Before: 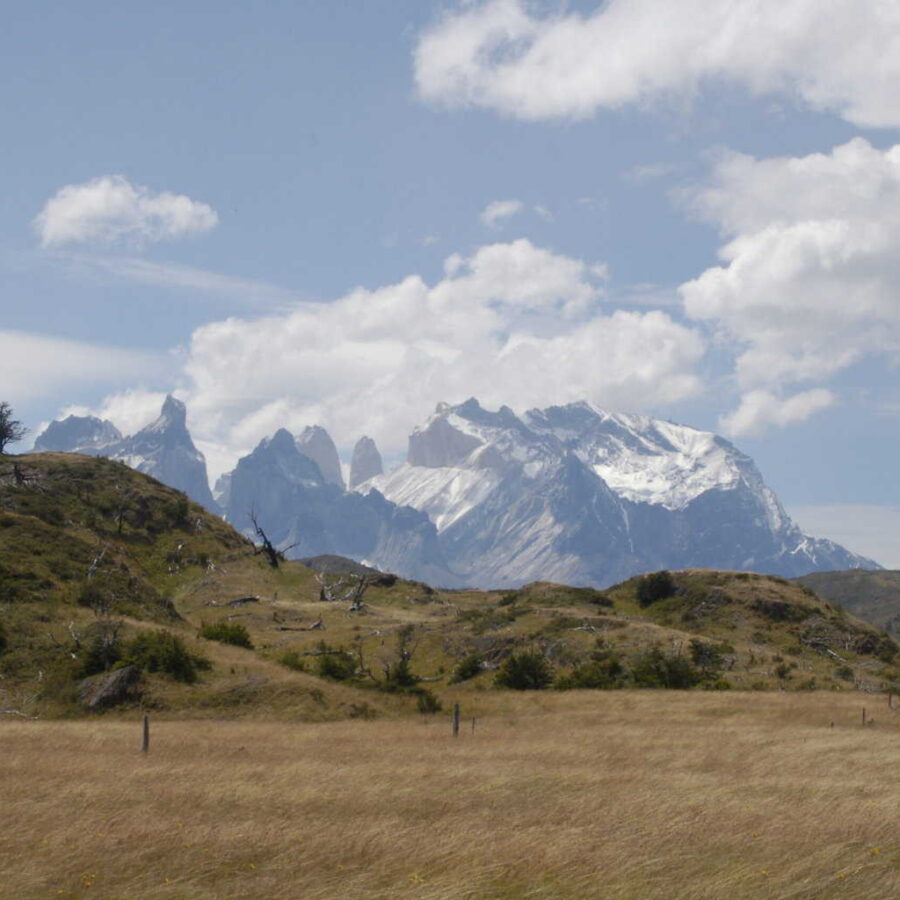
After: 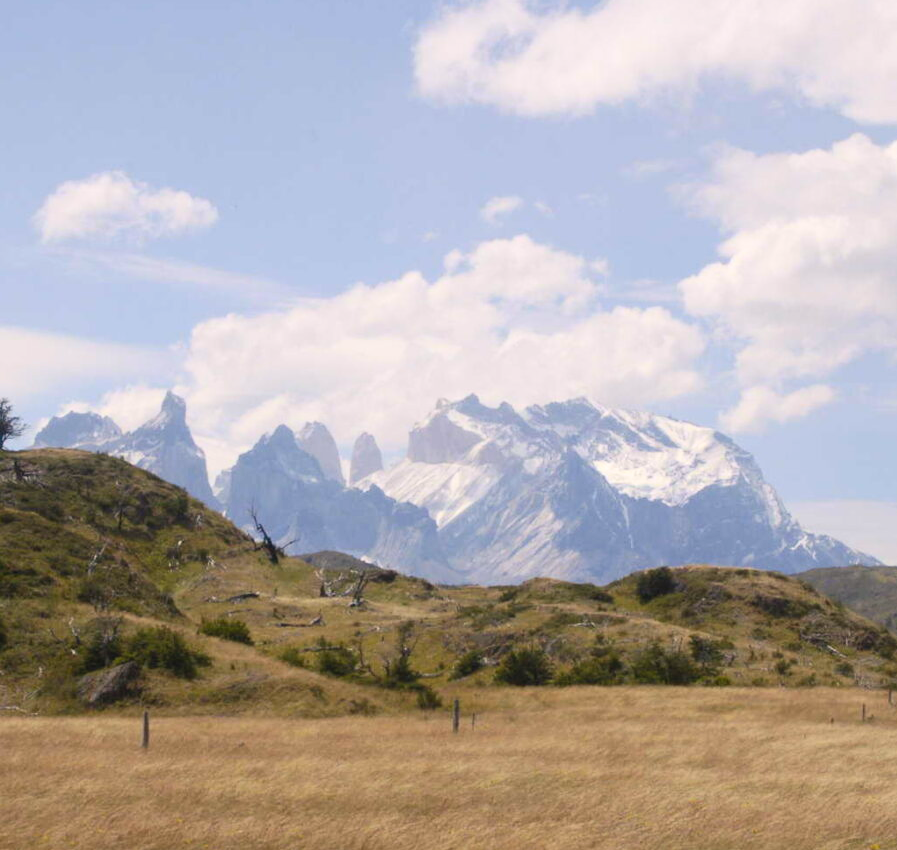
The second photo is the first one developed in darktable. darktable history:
contrast brightness saturation: contrast 0.2, brightness 0.2, saturation 0.8
color correction: highlights a* 5.59, highlights b* 5.24, saturation 0.68
crop: top 0.448%, right 0.264%, bottom 5.045%
